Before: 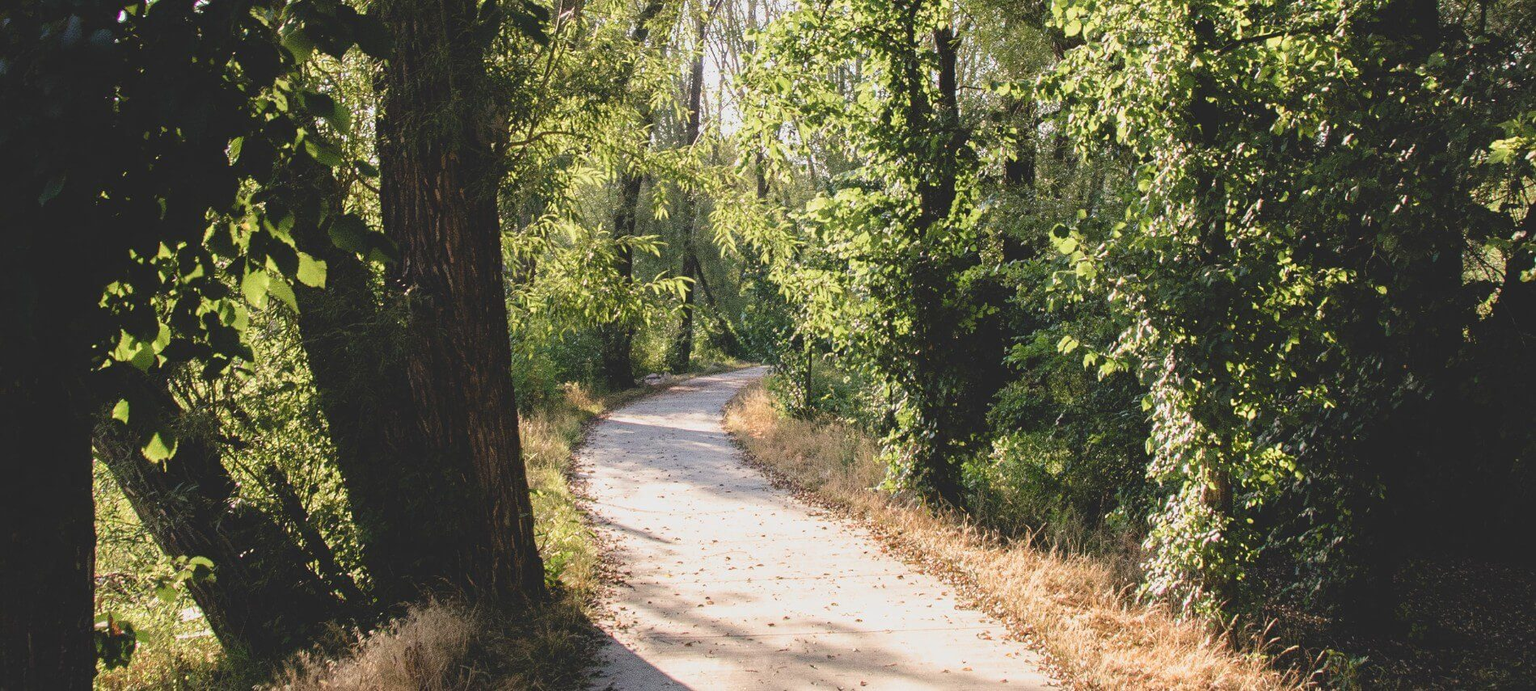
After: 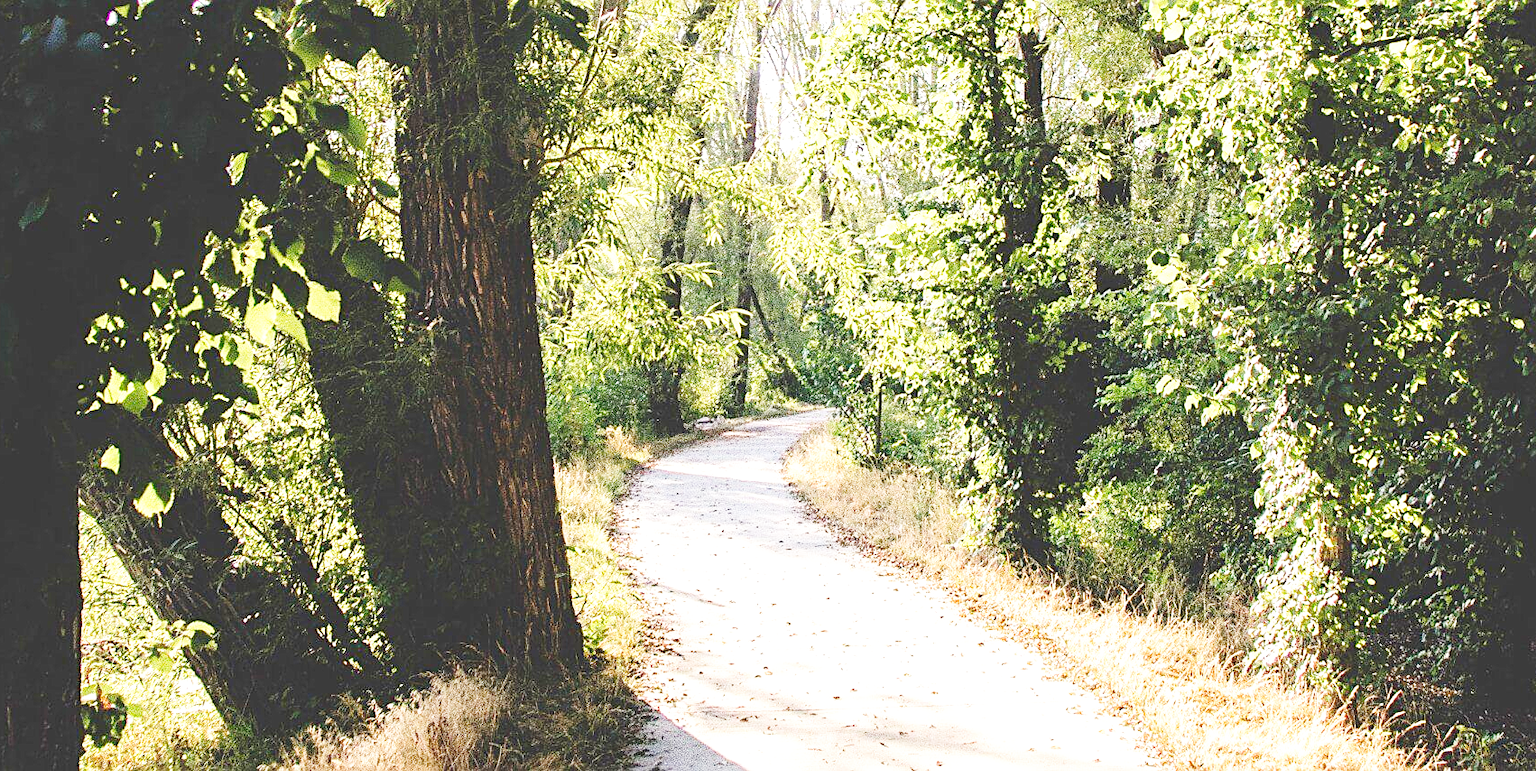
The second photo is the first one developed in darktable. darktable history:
base curve: curves: ch0 [(0, 0.003) (0.001, 0.002) (0.006, 0.004) (0.02, 0.022) (0.048, 0.086) (0.094, 0.234) (0.162, 0.431) (0.258, 0.629) (0.385, 0.8) (0.548, 0.918) (0.751, 0.988) (1, 1)], preserve colors none
tone equalizer: edges refinement/feathering 500, mask exposure compensation -1.57 EV, preserve details no
crop and rotate: left 1.428%, right 8.958%
exposure: black level correction -0.002, exposure 0.53 EV, compensate exposure bias true, compensate highlight preservation false
sharpen: on, module defaults
